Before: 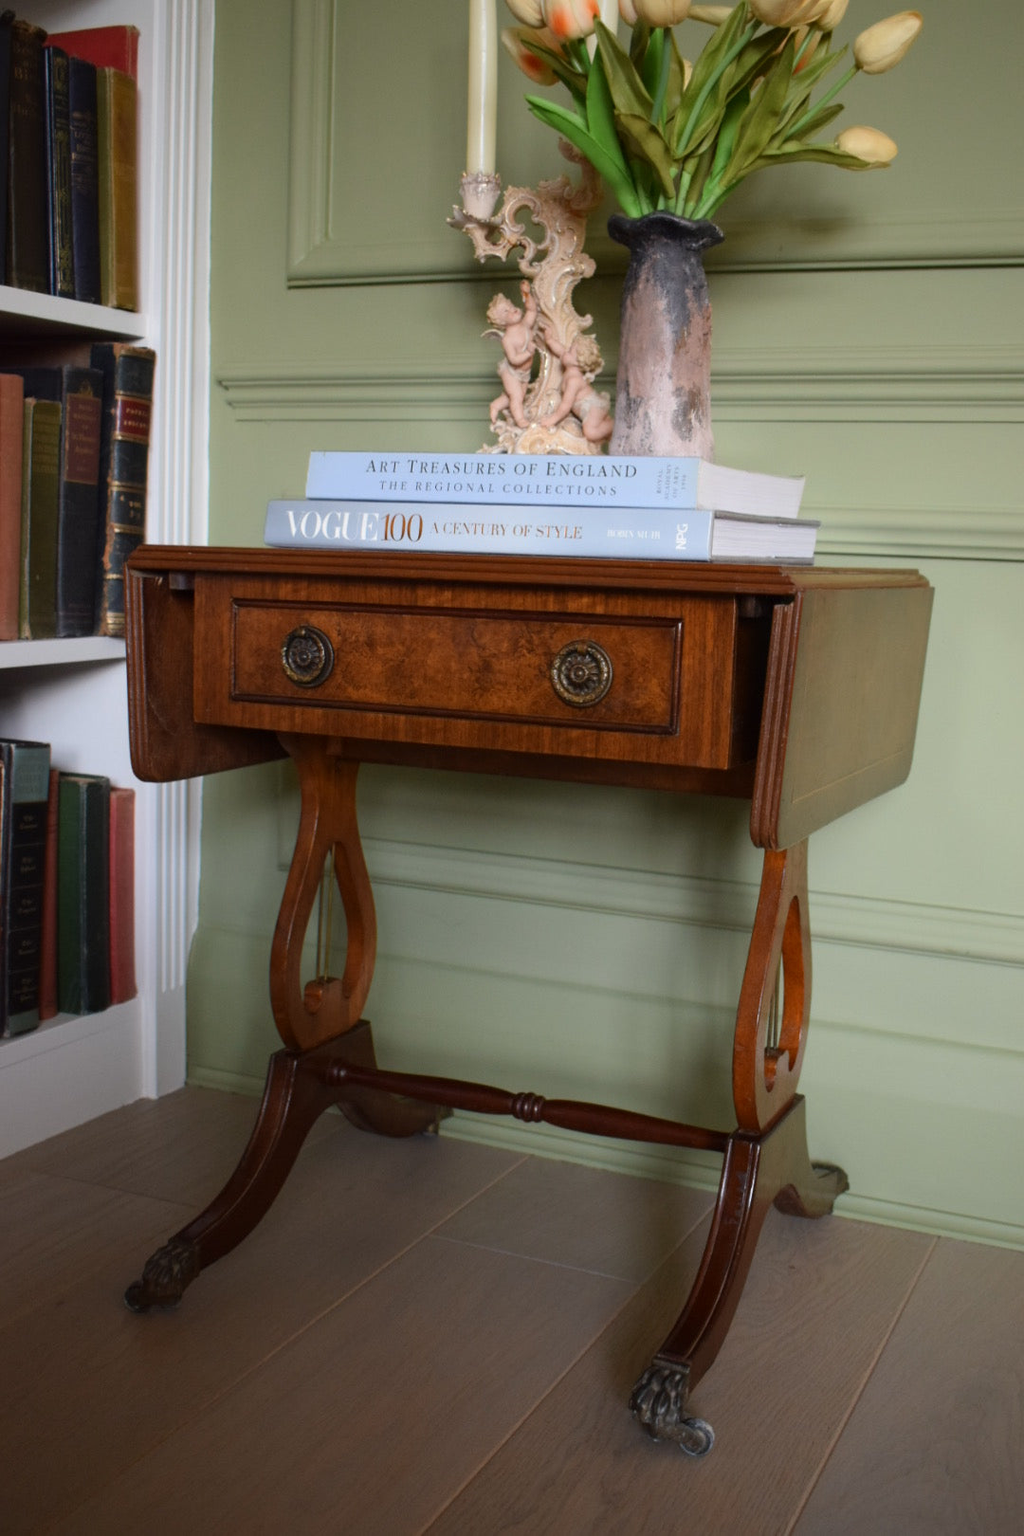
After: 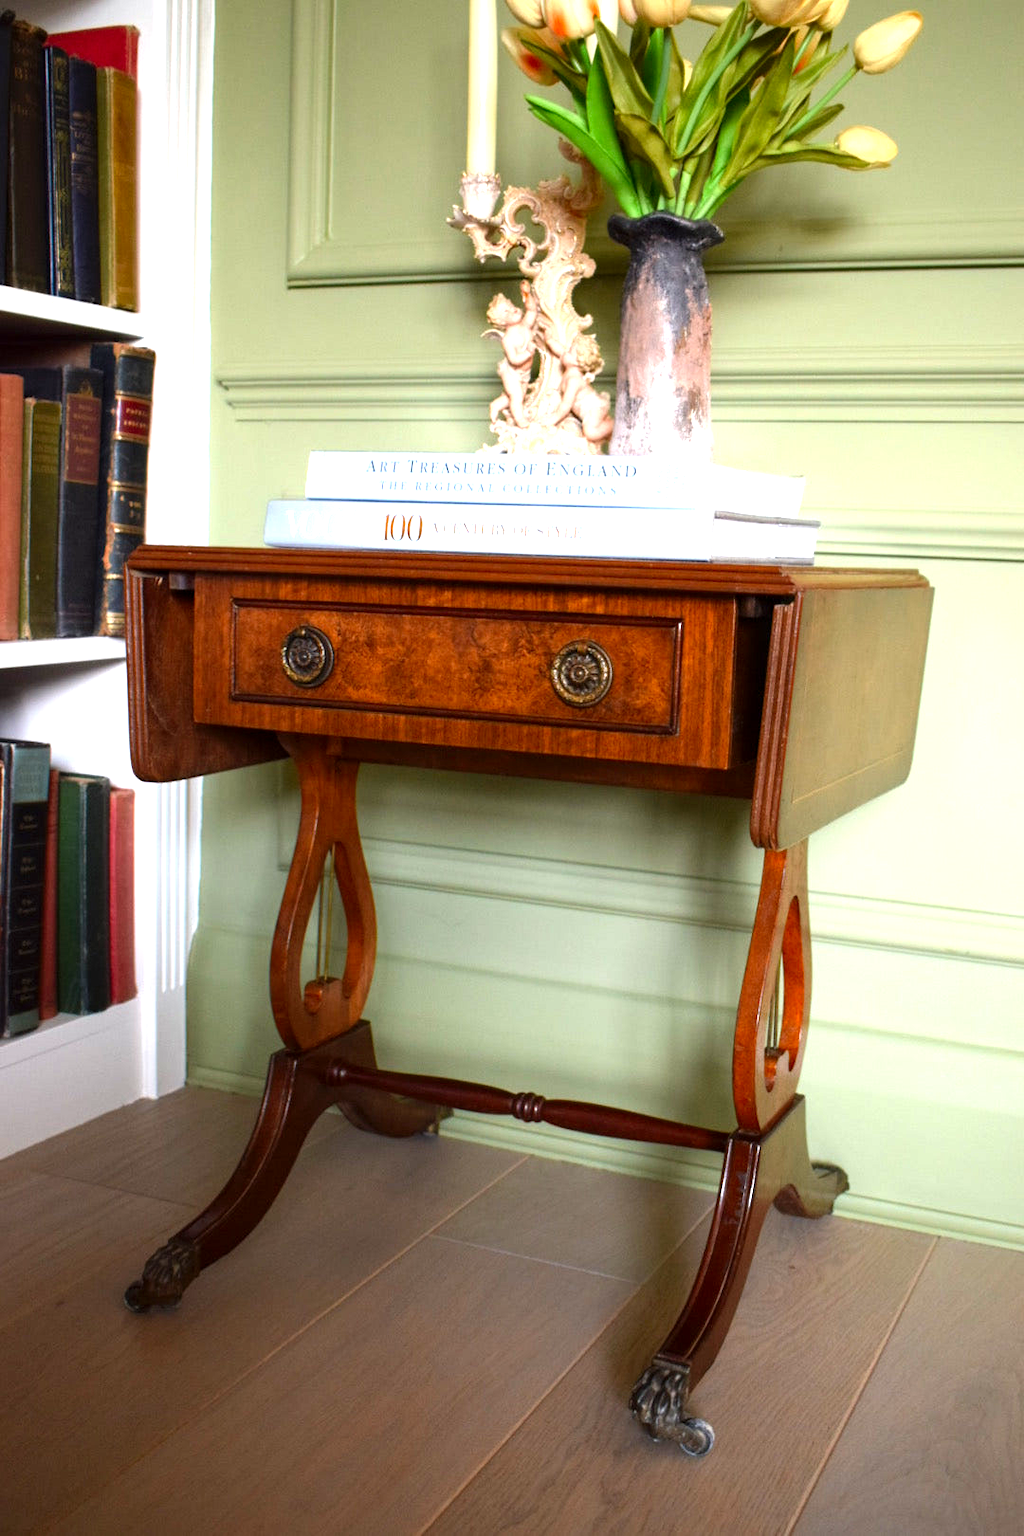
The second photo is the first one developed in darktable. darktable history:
contrast brightness saturation: contrast 0.04, saturation 0.154
levels: levels [0, 0.352, 0.703]
local contrast: highlights 107%, shadows 101%, detail 119%, midtone range 0.2
